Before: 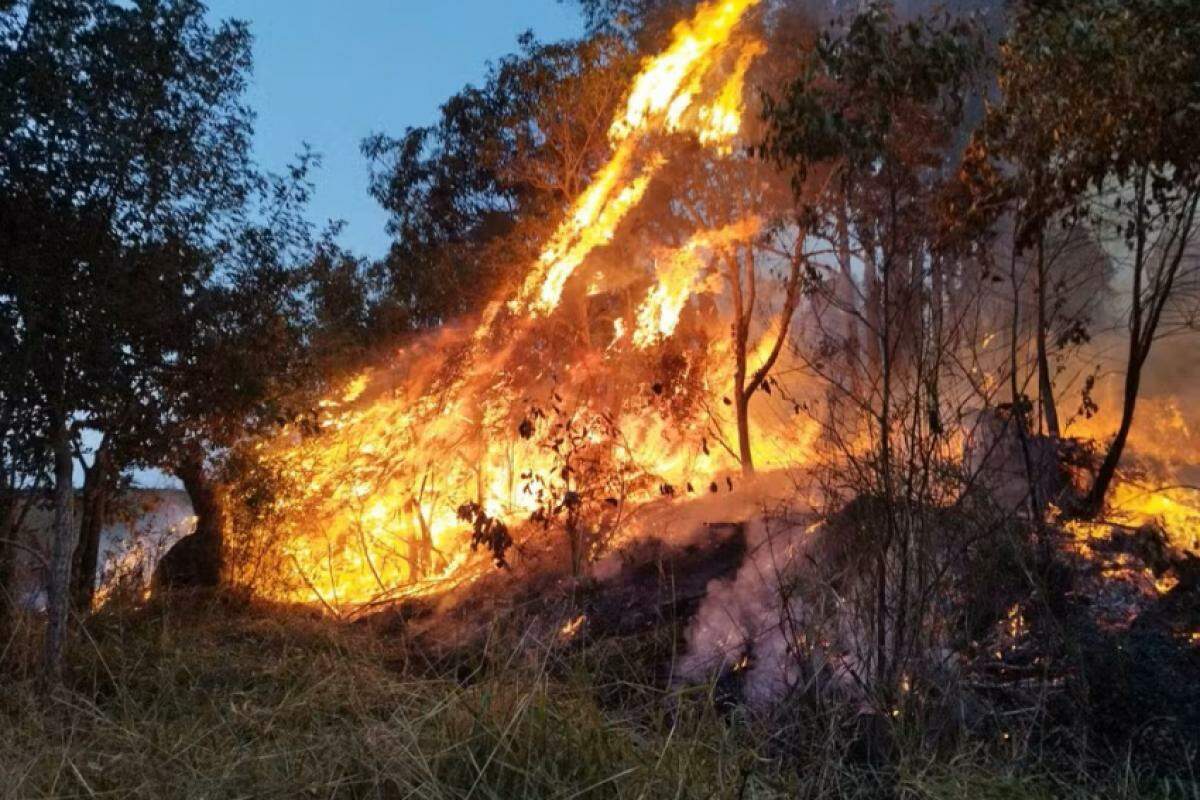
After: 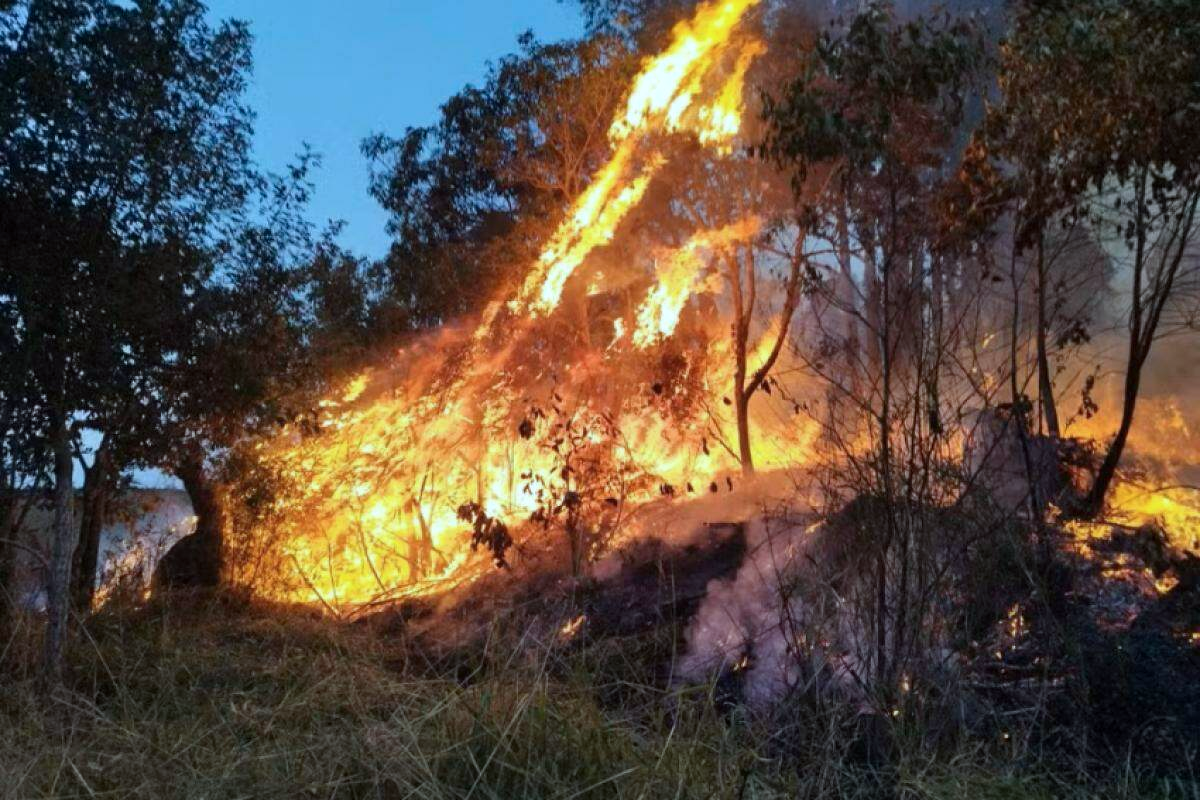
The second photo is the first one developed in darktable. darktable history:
color calibration: gray › normalize channels true, illuminant Planckian (black body), x 0.368, y 0.361, temperature 4275.13 K, gamut compression 0.026
